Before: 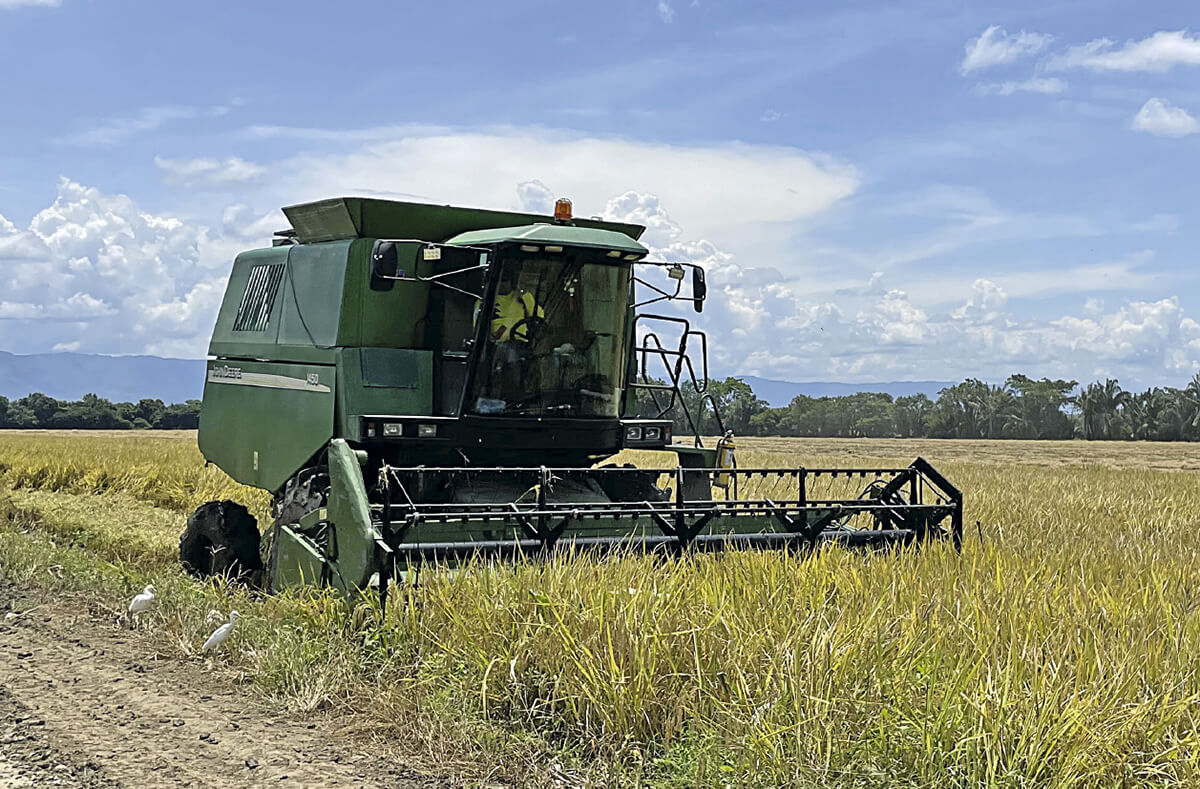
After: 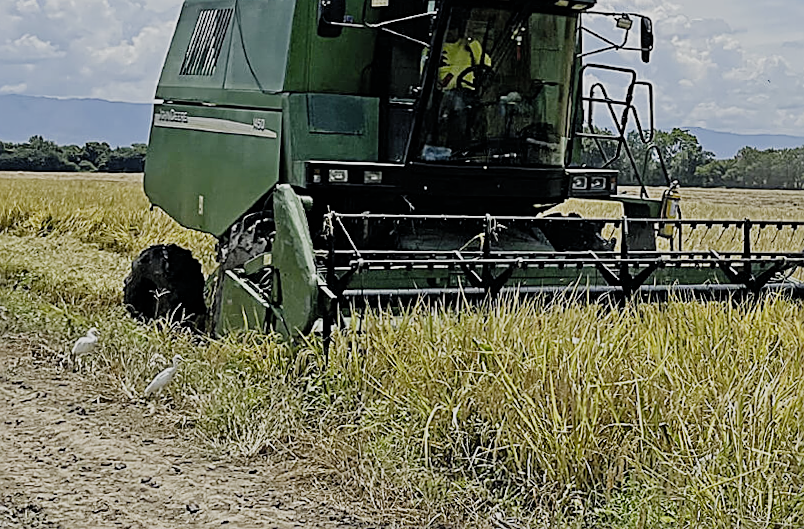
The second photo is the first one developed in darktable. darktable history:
crop and rotate: angle -0.781°, left 3.6%, top 31.556%, right 27.94%
sharpen: on, module defaults
filmic rgb: black relative exposure -7.65 EV, white relative exposure 4.56 EV, threshold 5.98 EV, hardness 3.61, add noise in highlights 0, preserve chrominance no, color science v3 (2019), use custom middle-gray values true, contrast in highlights soft, enable highlight reconstruction true
